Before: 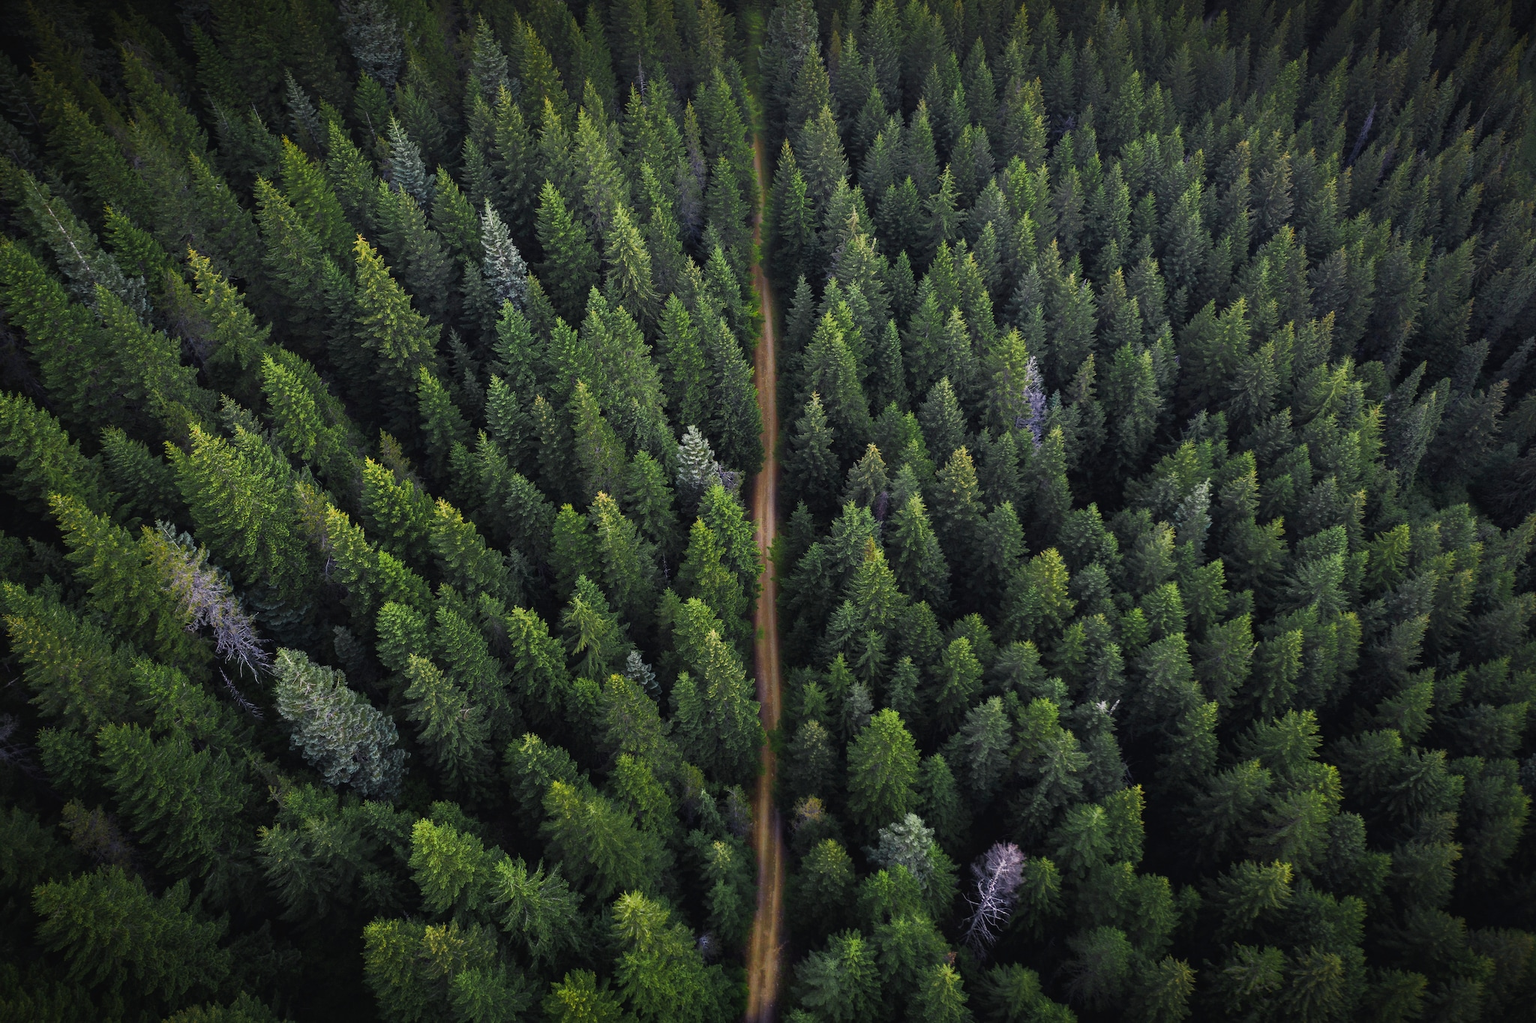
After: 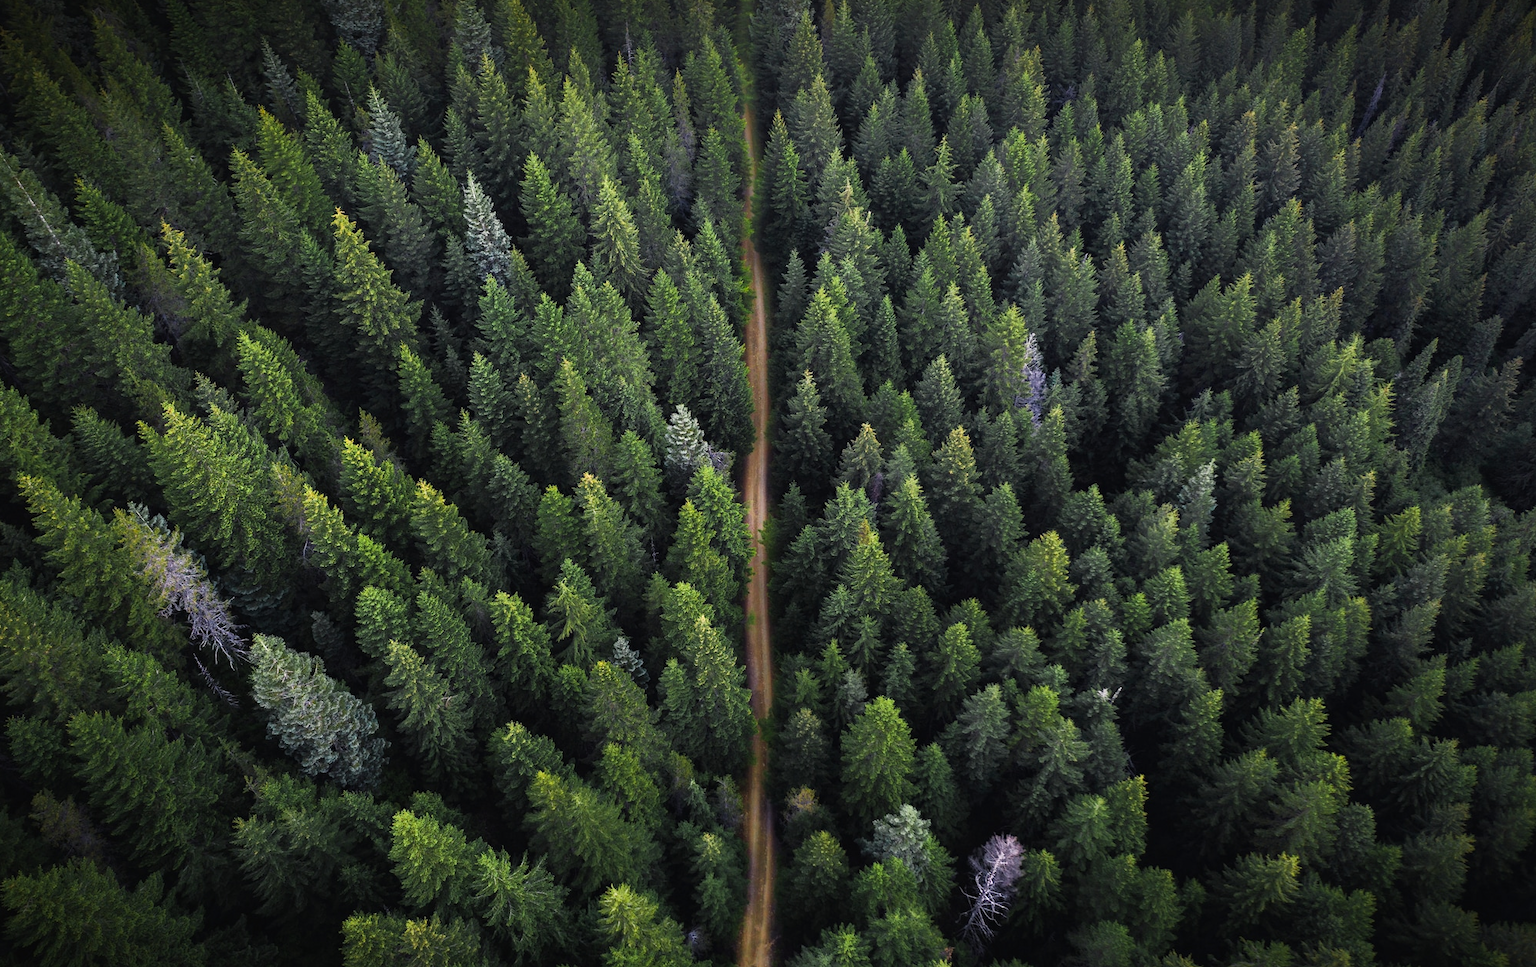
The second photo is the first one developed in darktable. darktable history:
tone equalizer: -8 EV -0.422 EV, -7 EV -0.412 EV, -6 EV -0.302 EV, -5 EV -0.247 EV, -3 EV 0.223 EV, -2 EV 0.332 EV, -1 EV 0.385 EV, +0 EV 0.401 EV
crop: left 2.059%, top 3.228%, right 0.9%, bottom 4.927%
